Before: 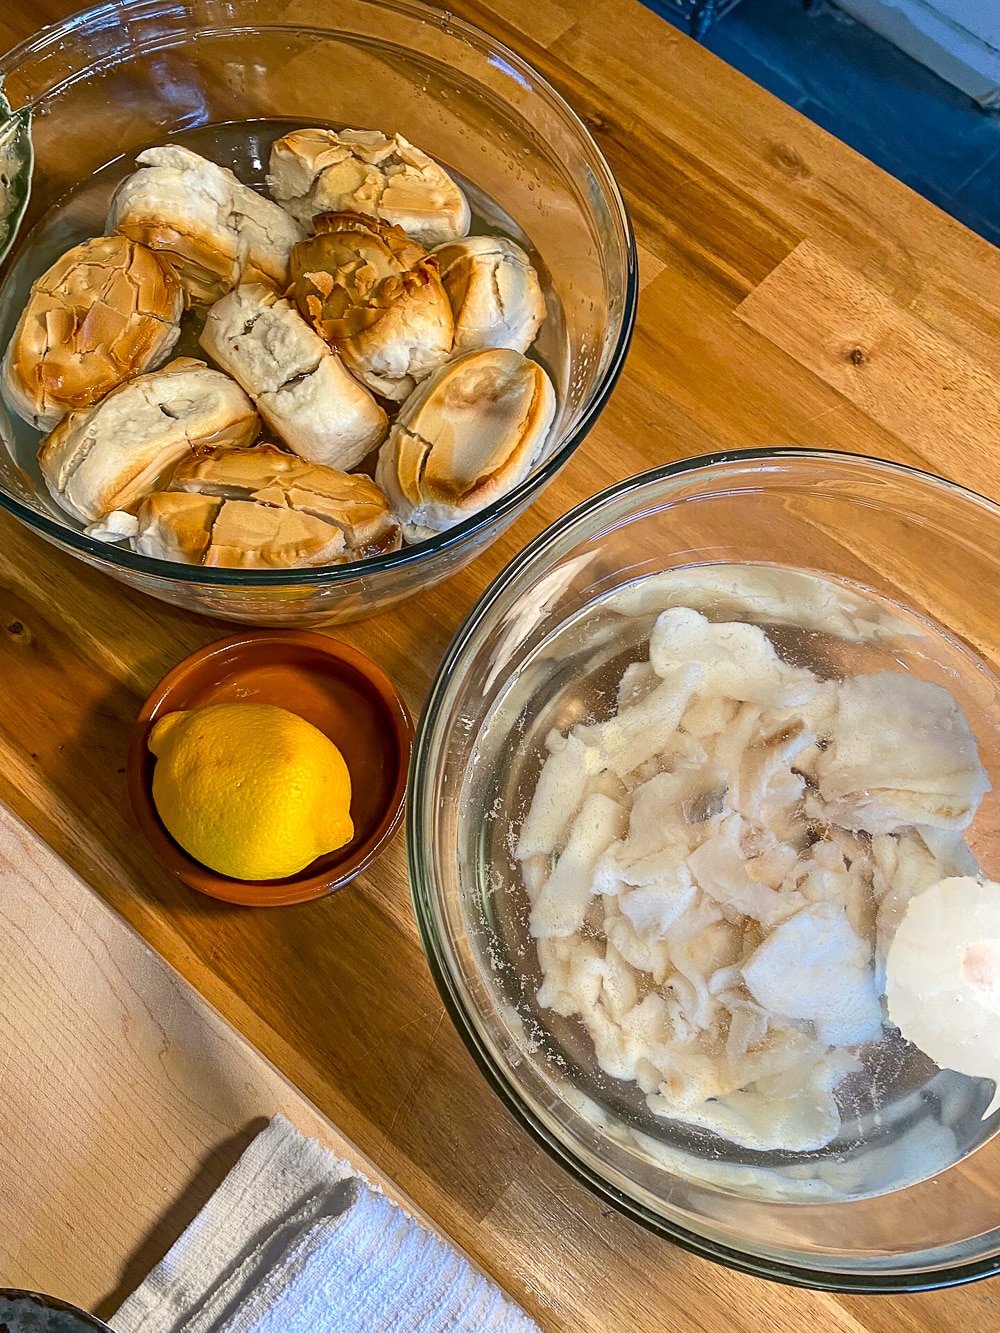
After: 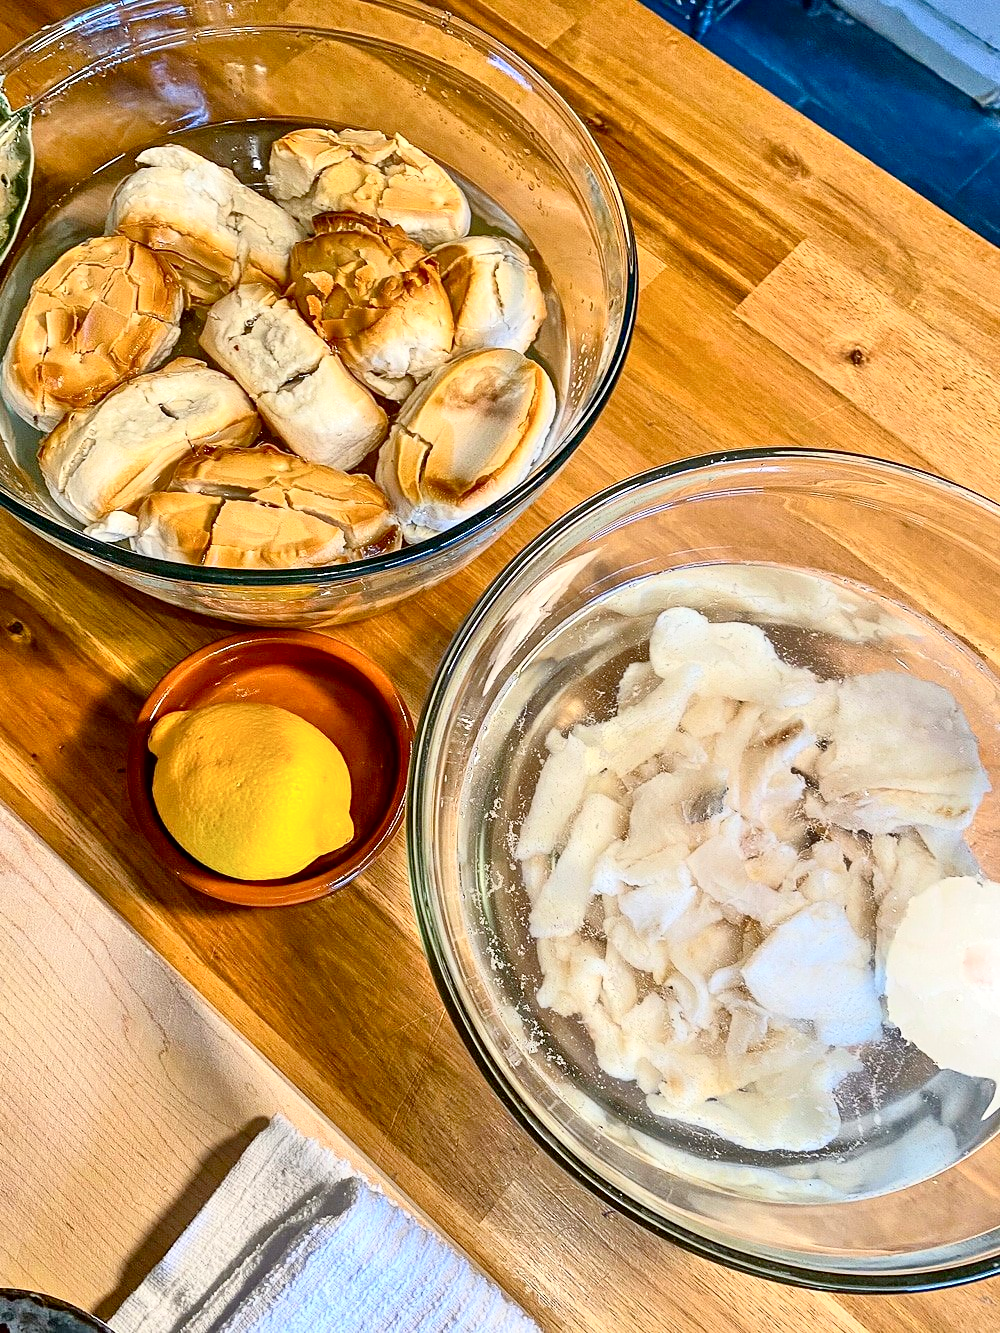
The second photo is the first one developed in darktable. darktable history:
tone equalizer: -7 EV 0.15 EV, -6 EV 0.6 EV, -5 EV 1.15 EV, -4 EV 1.33 EV, -3 EV 1.15 EV, -2 EV 0.6 EV, -1 EV 0.15 EV, mask exposure compensation -0.5 EV
contrast brightness saturation: contrast 0.28
exposure: black level correction 0.005, exposure 0.014 EV, compensate highlight preservation false
